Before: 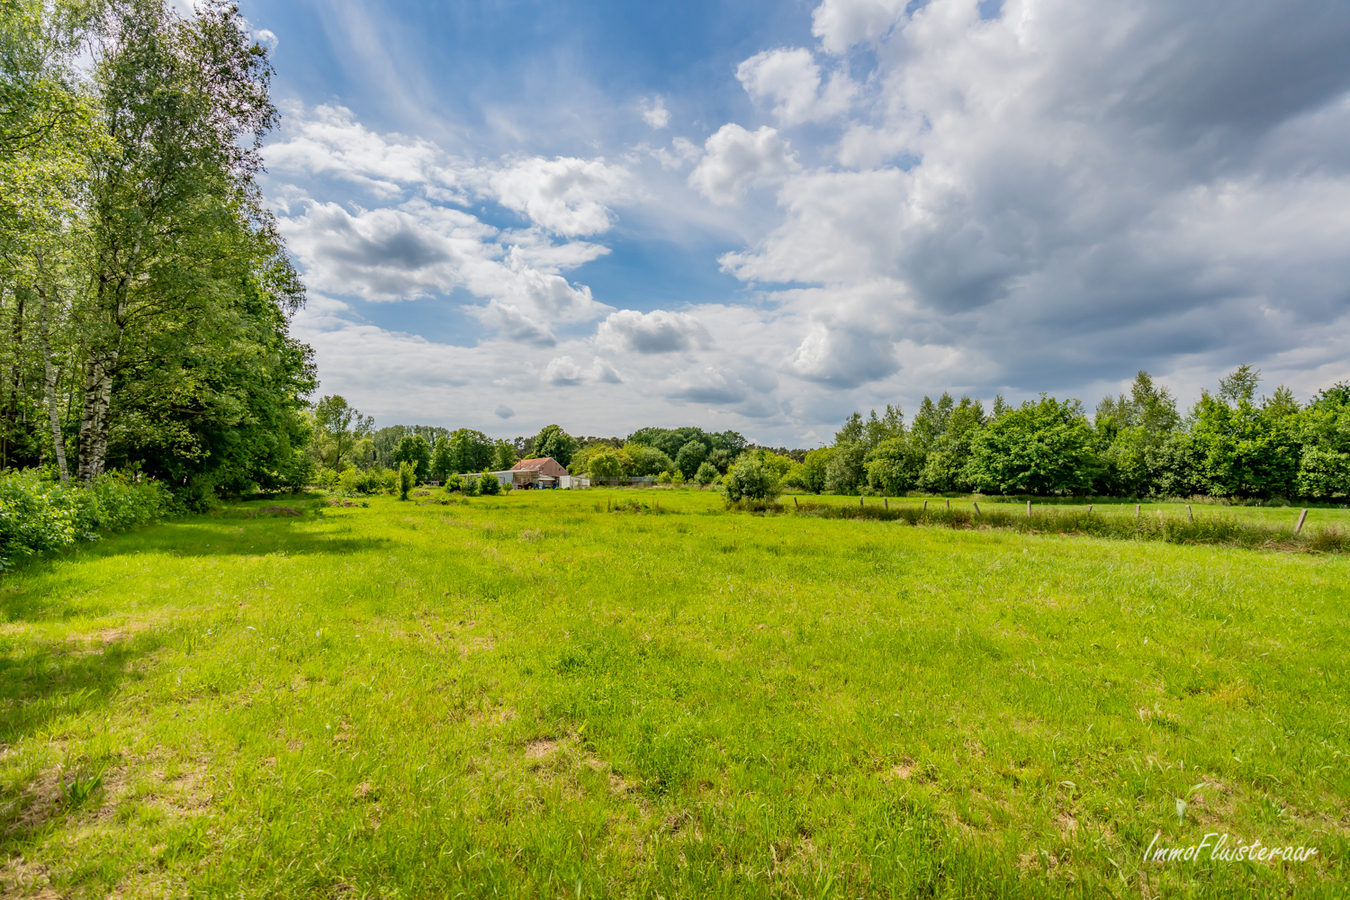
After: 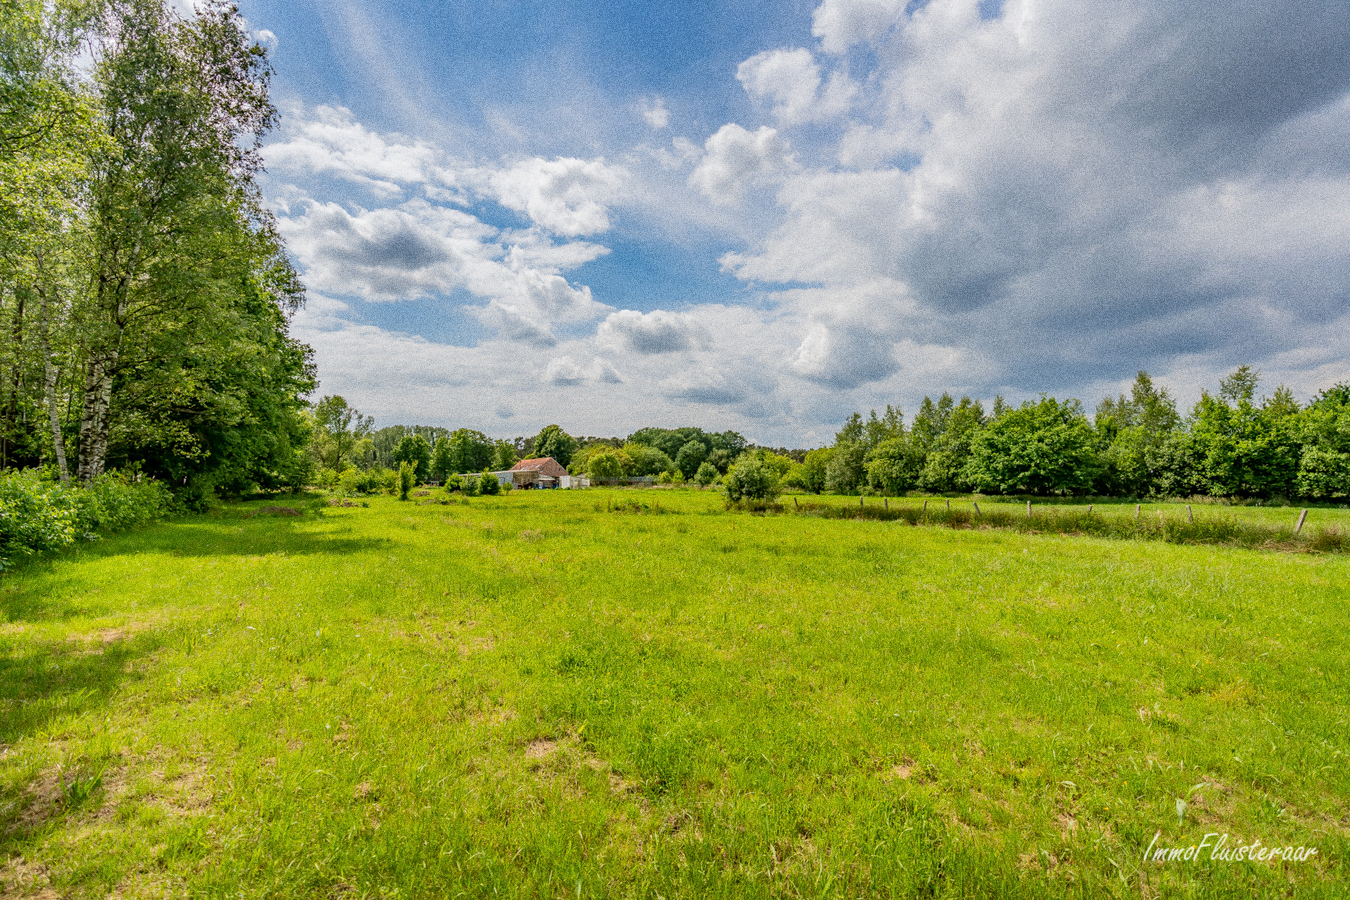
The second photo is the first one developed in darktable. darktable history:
white balance: emerald 1
grain: coarseness 0.09 ISO, strength 40%
